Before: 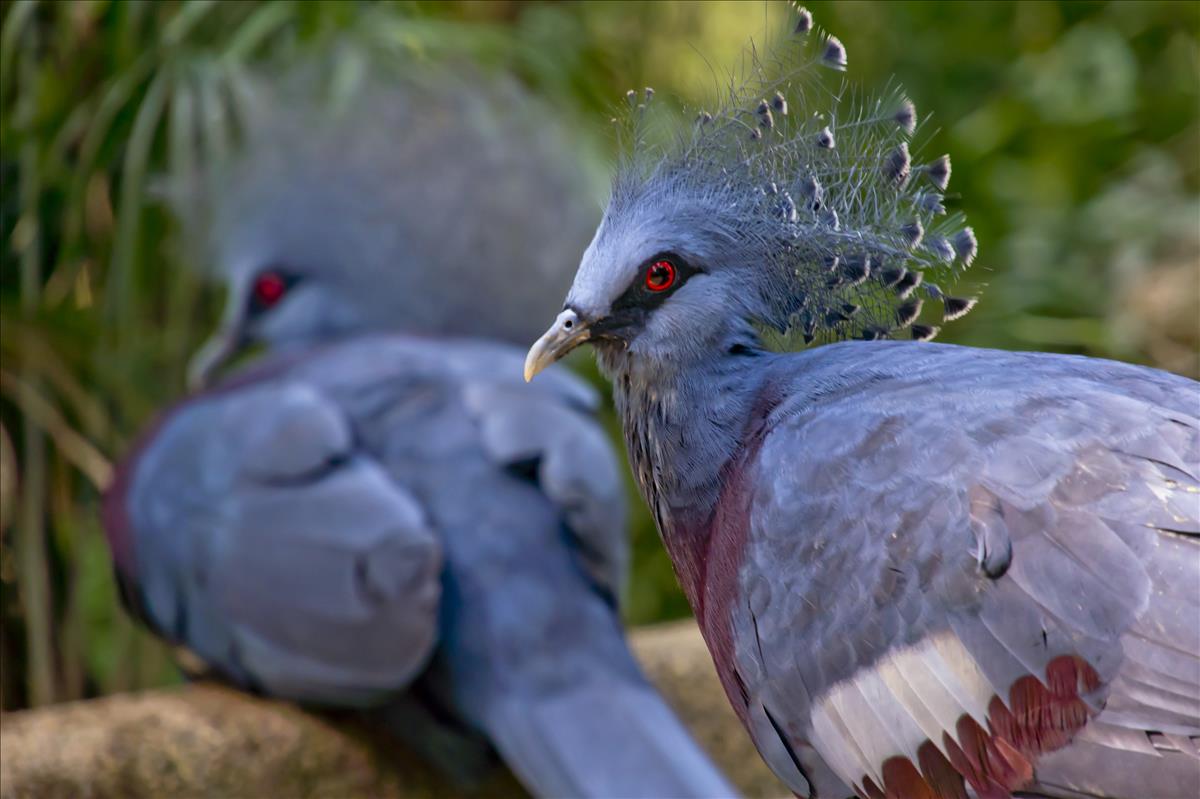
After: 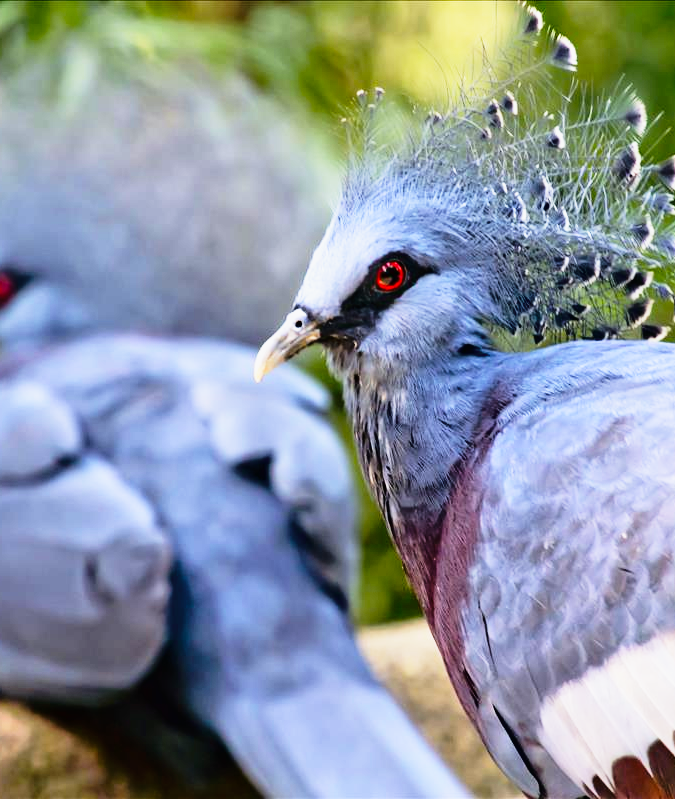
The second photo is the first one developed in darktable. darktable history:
tone curve: curves: ch0 [(0.016, 0.011) (0.21, 0.113) (0.515, 0.476) (0.78, 0.795) (1, 0.981)], color space Lab, linked channels, preserve colors none
crop and rotate: left 22.516%, right 21.234%
base curve: curves: ch0 [(0, 0) (0.012, 0.01) (0.073, 0.168) (0.31, 0.711) (0.645, 0.957) (1, 1)], preserve colors none
exposure: exposure 0.236 EV, compensate highlight preservation false
